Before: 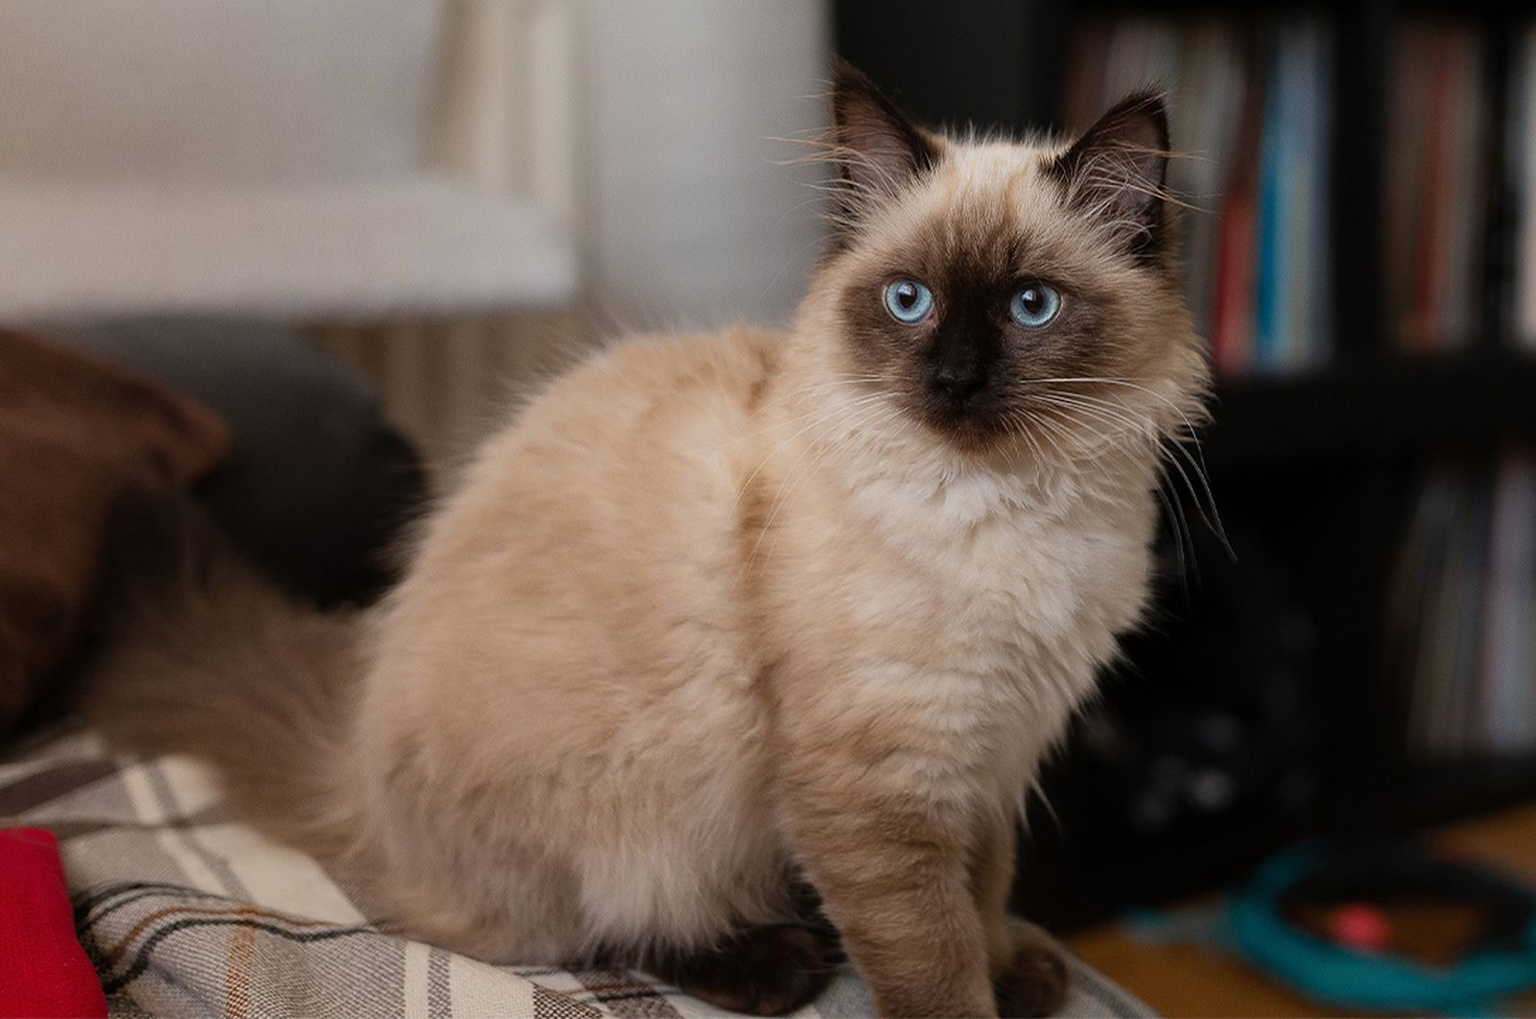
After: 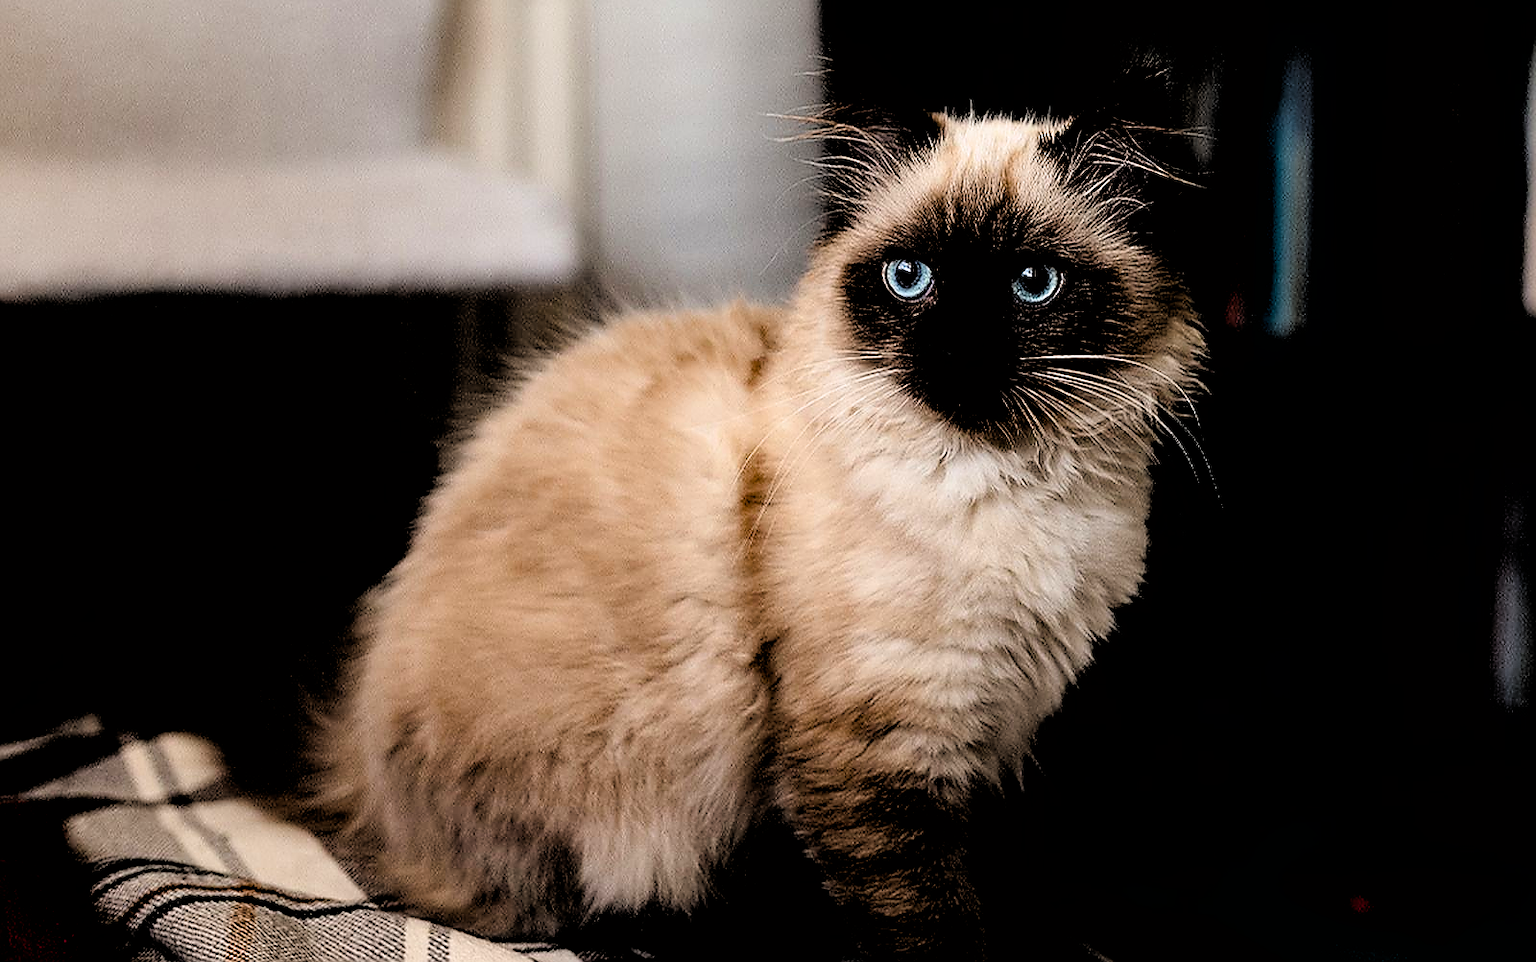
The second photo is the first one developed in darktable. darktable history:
sharpen: radius 1.383, amount 1.264, threshold 0.622
levels: white 99.91%
filmic rgb: black relative exposure -1.11 EV, white relative exposure 2.11 EV, hardness 1.49, contrast 2.234
crop and rotate: top 2.336%, bottom 3.103%
color balance rgb: shadows lift › hue 86.99°, perceptual saturation grading › global saturation 30.311%, global vibrance 10.388%, saturation formula JzAzBz (2021)
